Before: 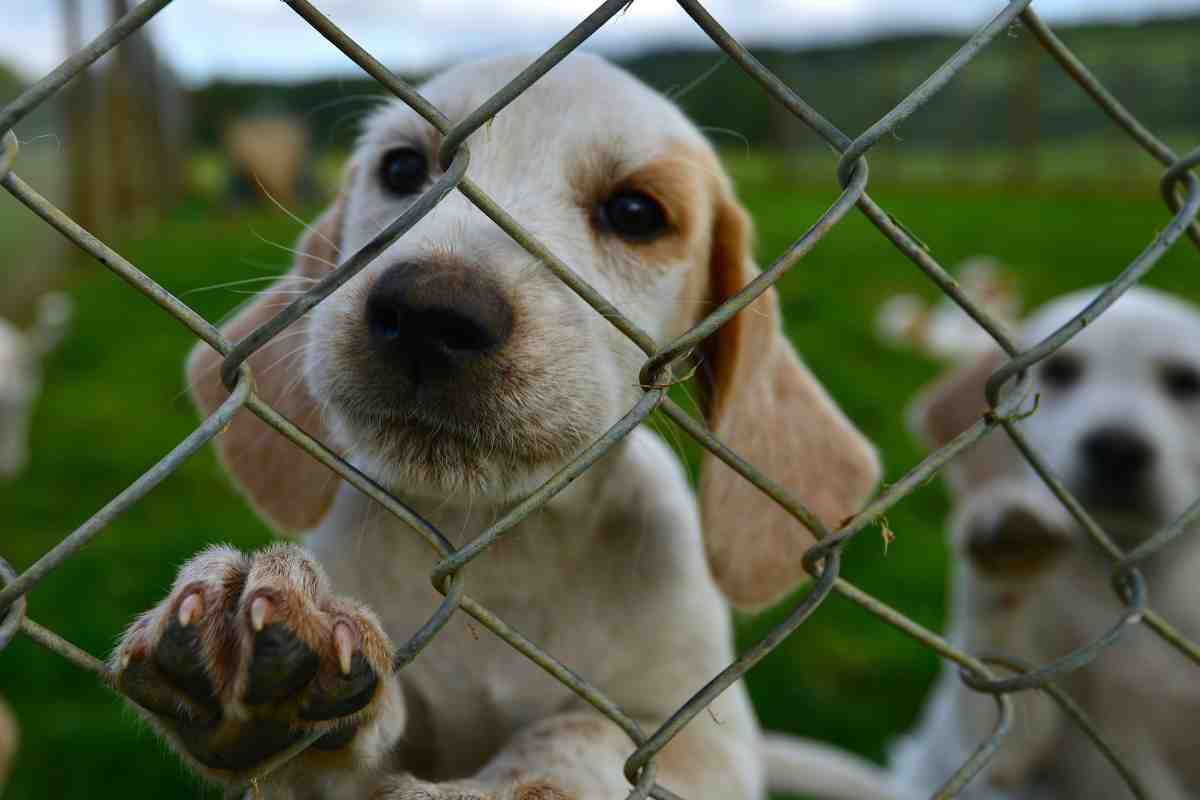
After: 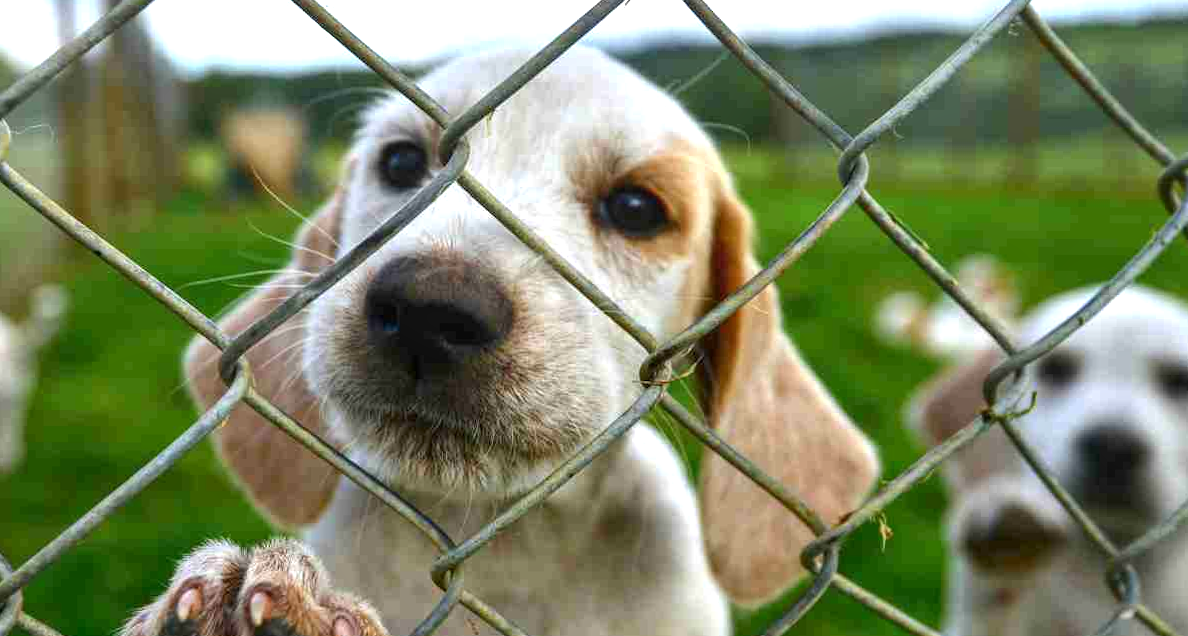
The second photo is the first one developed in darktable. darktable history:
rotate and perspective: rotation 0.174°, lens shift (vertical) 0.013, lens shift (horizontal) 0.019, shear 0.001, automatic cropping original format, crop left 0.007, crop right 0.991, crop top 0.016, crop bottom 0.997
crop: bottom 19.644%
local contrast: on, module defaults
exposure: exposure 0.999 EV, compensate highlight preservation false
